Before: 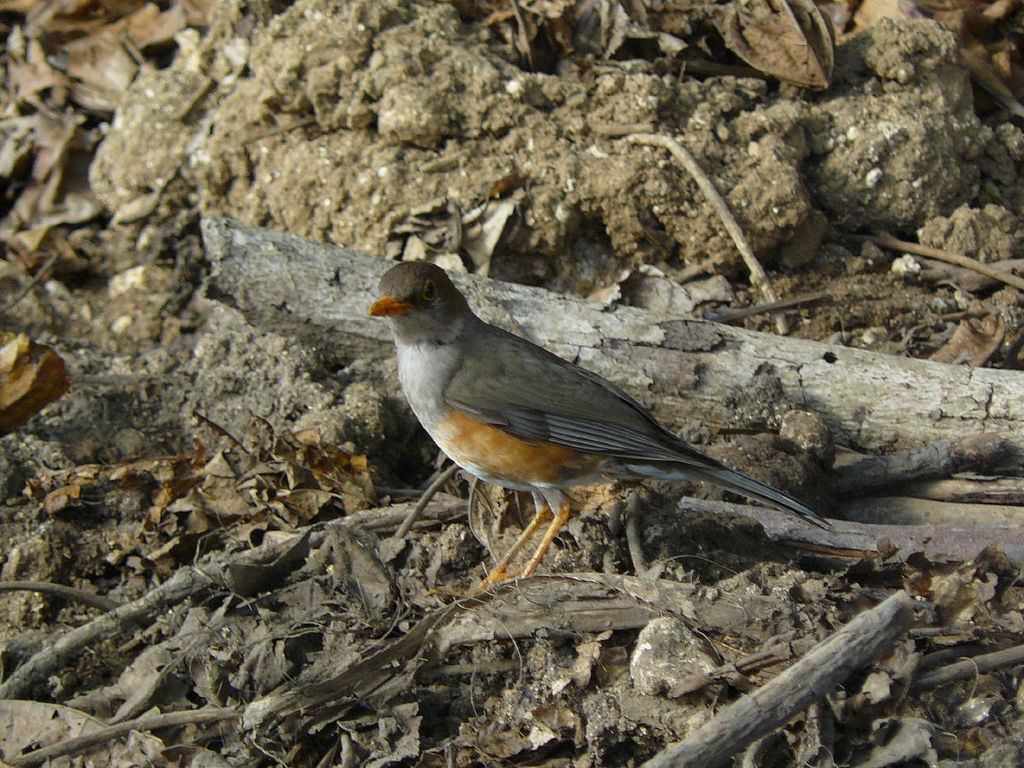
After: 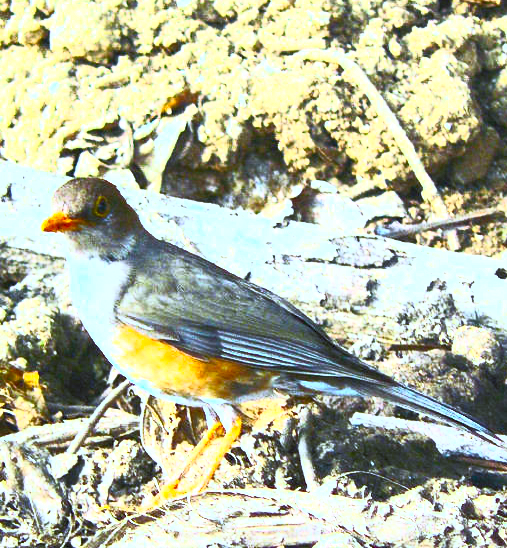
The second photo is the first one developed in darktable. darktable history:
contrast brightness saturation: contrast 1, brightness 1, saturation 1
crop: left 32.075%, top 10.976%, right 18.355%, bottom 17.596%
exposure: exposure 0.943 EV, compensate highlight preservation false
white balance: red 0.948, green 1.02, blue 1.176
local contrast: highlights 100%, shadows 100%, detail 120%, midtone range 0.2
